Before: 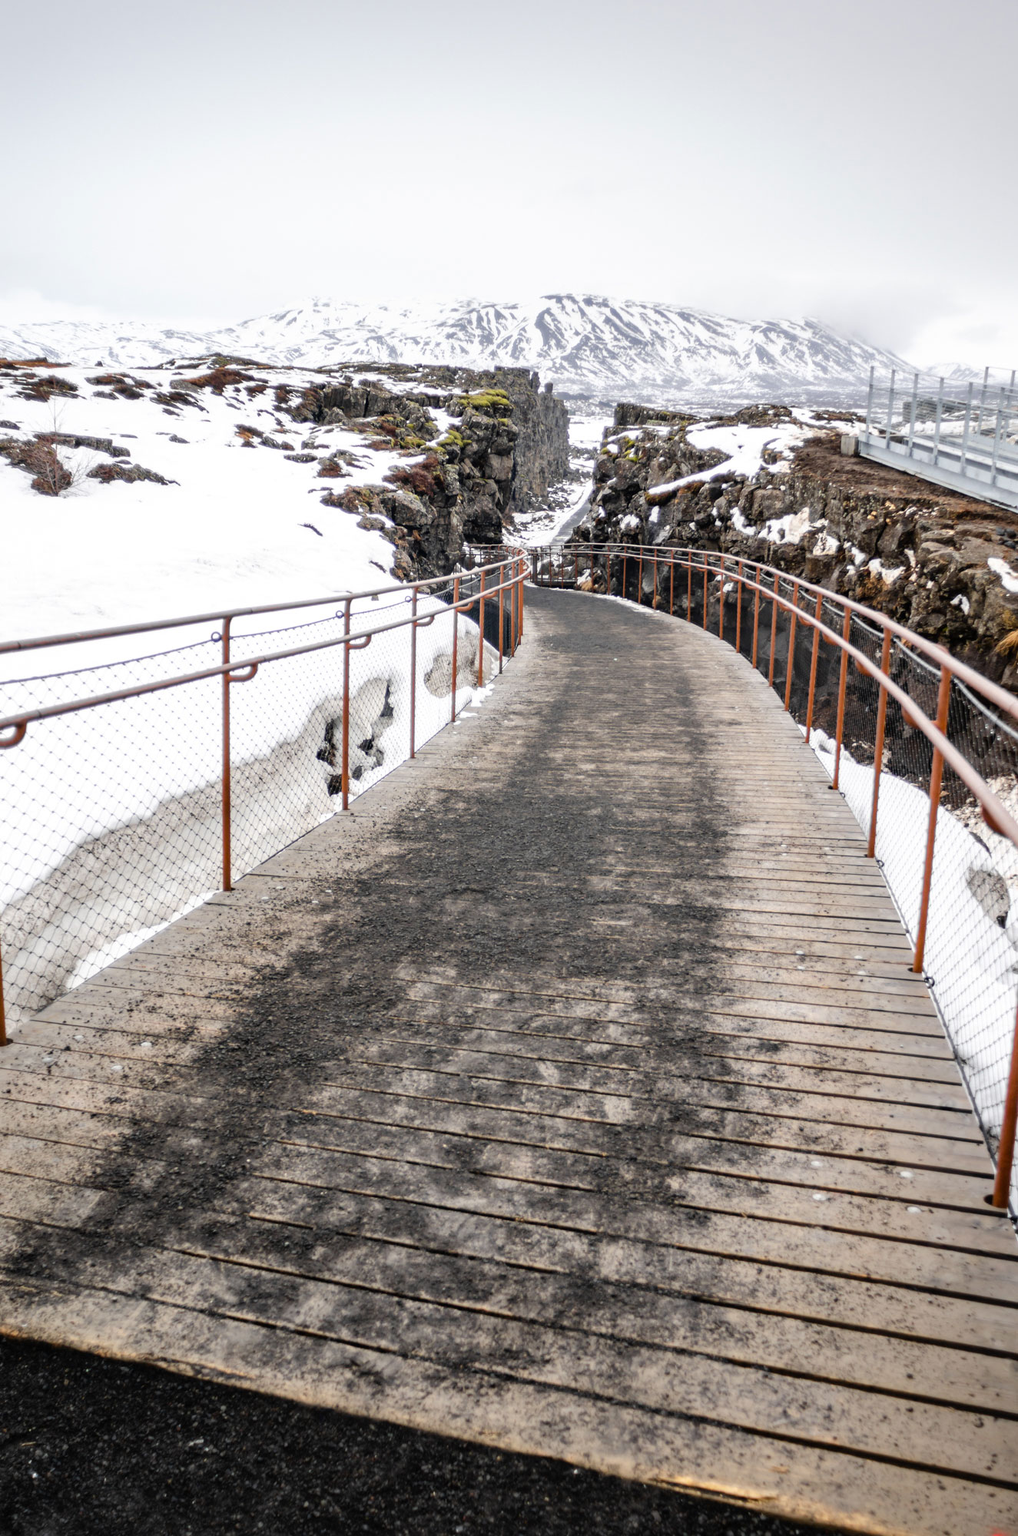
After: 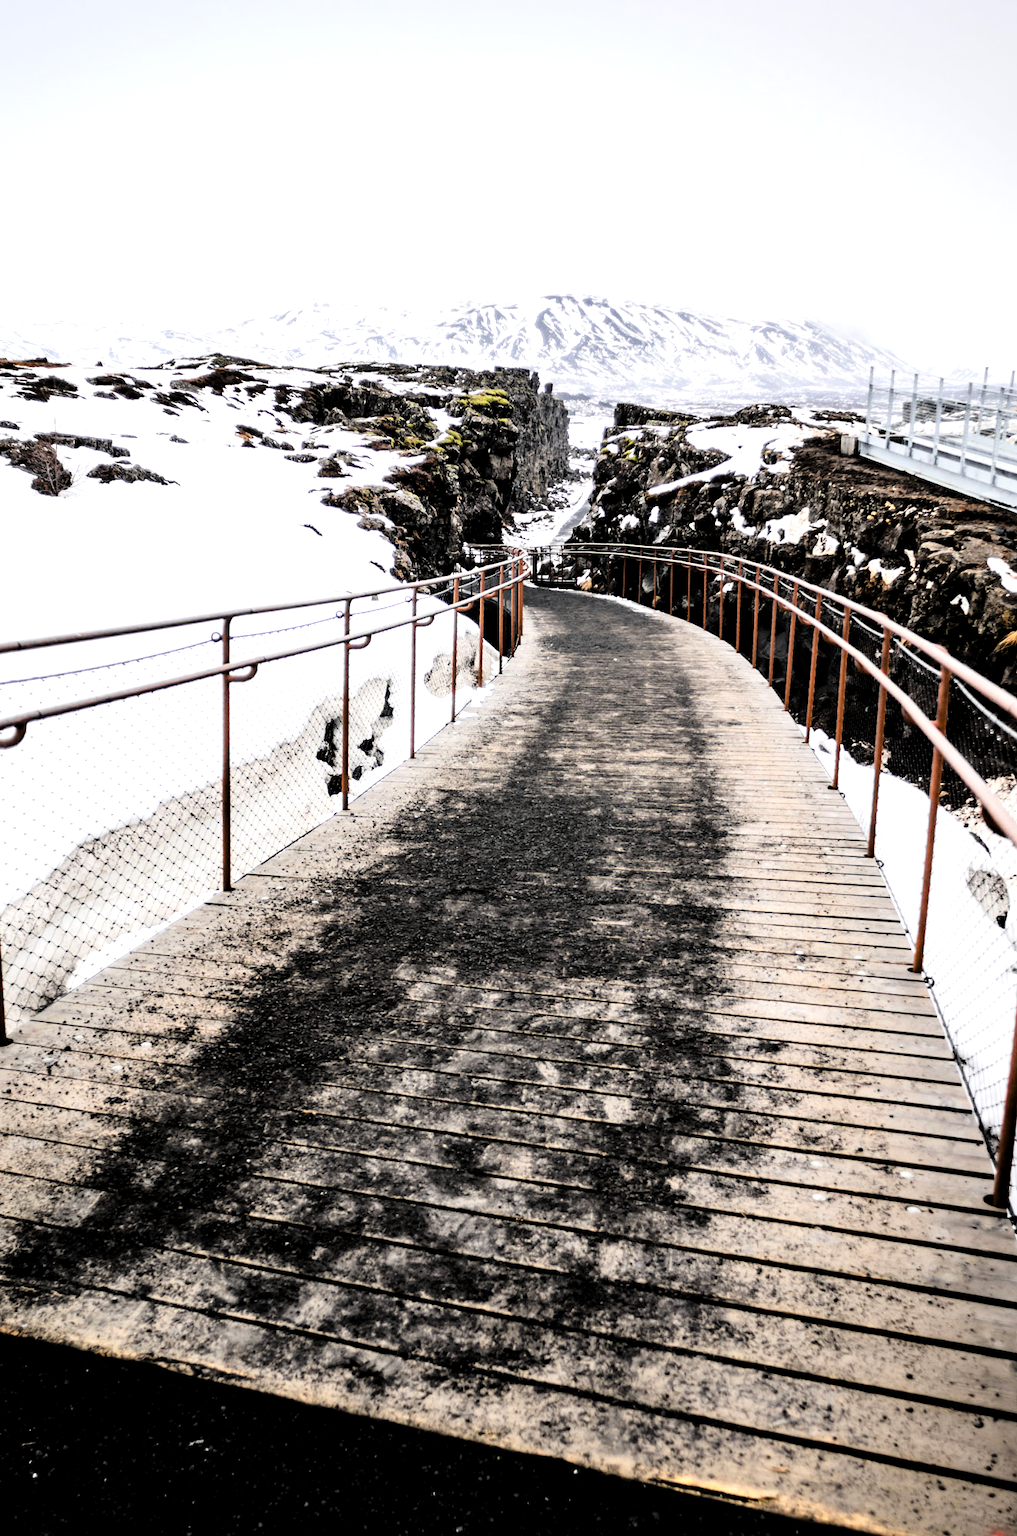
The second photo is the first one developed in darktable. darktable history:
tone equalizer: -8 EV -0.417 EV, -7 EV -0.389 EV, -6 EV -0.333 EV, -5 EV -0.222 EV, -3 EV 0.222 EV, -2 EV 0.333 EV, -1 EV 0.389 EV, +0 EV 0.417 EV, edges refinement/feathering 500, mask exposure compensation -1.57 EV, preserve details no
tone curve: curves: ch0 [(0, 0) (0.078, 0) (0.241, 0.056) (0.59, 0.574) (0.802, 0.868) (1, 1)], color space Lab, linked channels, preserve colors none
exposure: black level correction 0.007, compensate highlight preservation false
